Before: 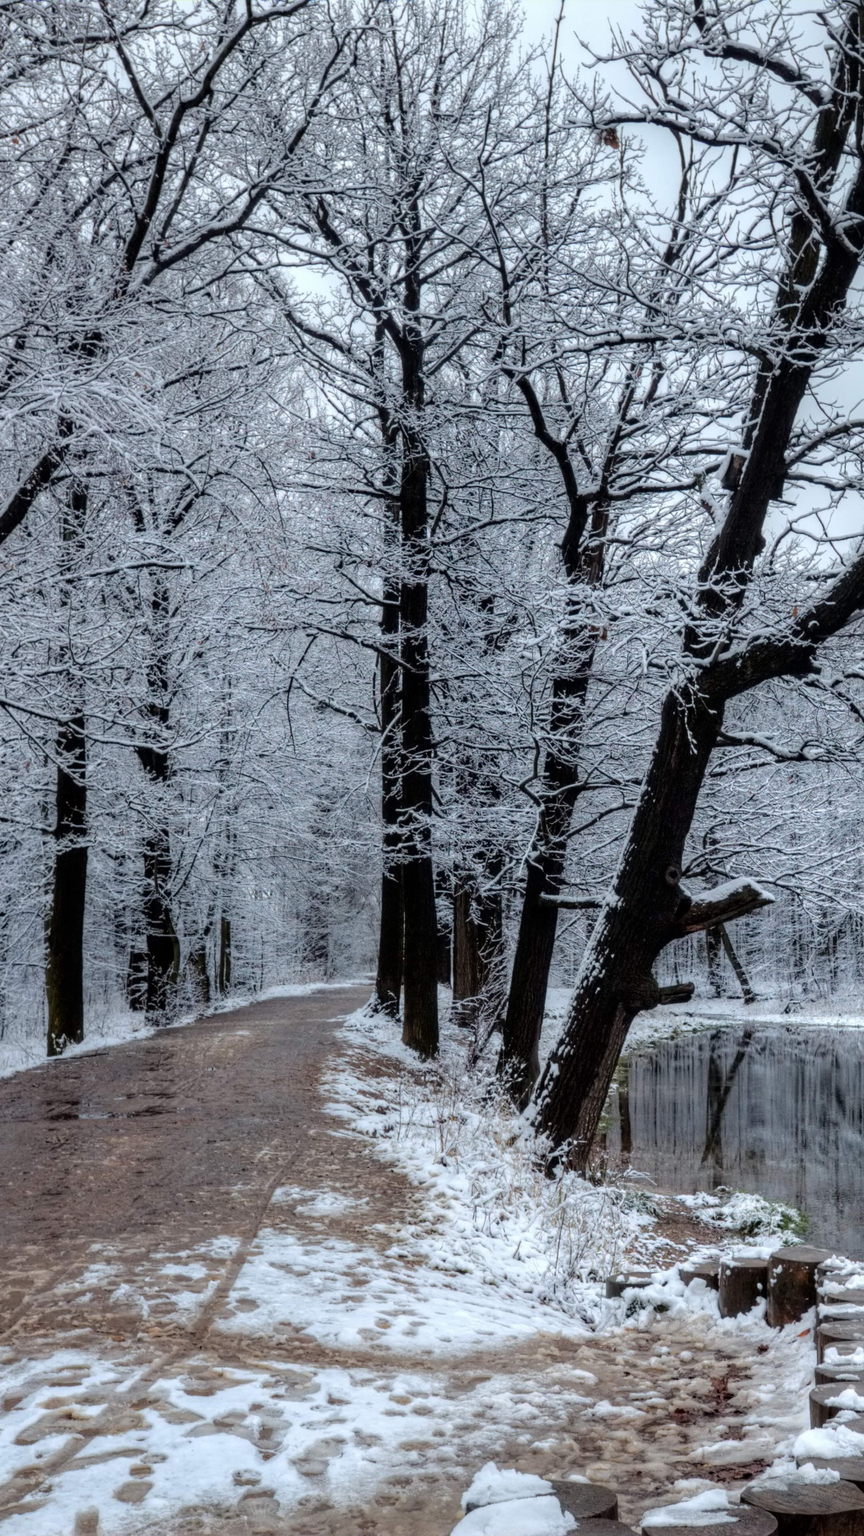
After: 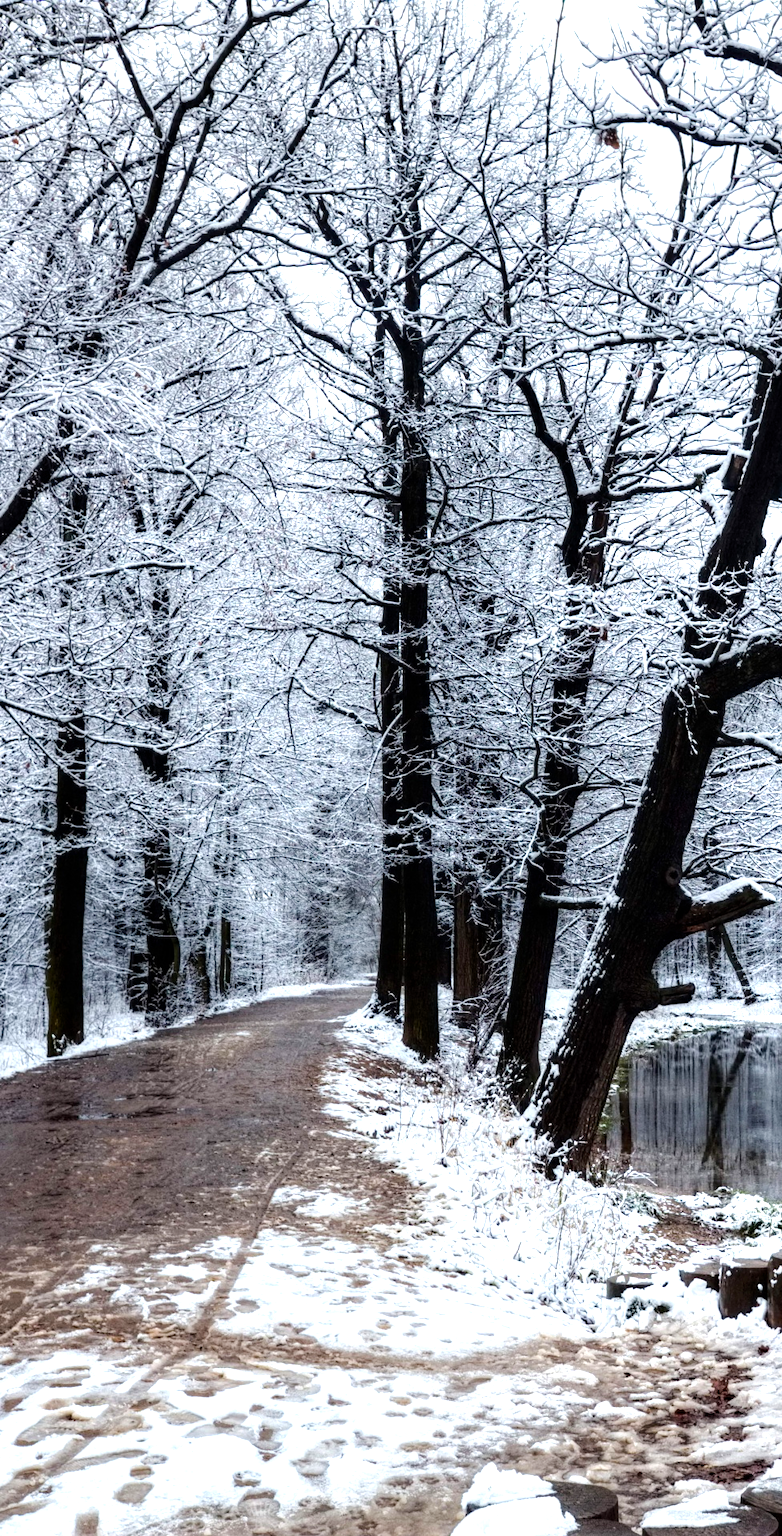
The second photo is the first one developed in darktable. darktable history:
crop: right 9.509%, bottom 0.031%
tone equalizer: -8 EV 0.001 EV, -7 EV -0.002 EV, -6 EV 0.002 EV, -5 EV -0.03 EV, -4 EV -0.116 EV, -3 EV -0.169 EV, -2 EV 0.24 EV, -1 EV 0.702 EV, +0 EV 0.493 EV
color balance rgb: perceptual saturation grading › highlights -29.58%, perceptual saturation grading › mid-tones 29.47%, perceptual saturation grading › shadows 59.73%, perceptual brilliance grading › global brilliance -17.79%, perceptual brilliance grading › highlights 28.73%, global vibrance 15.44%
